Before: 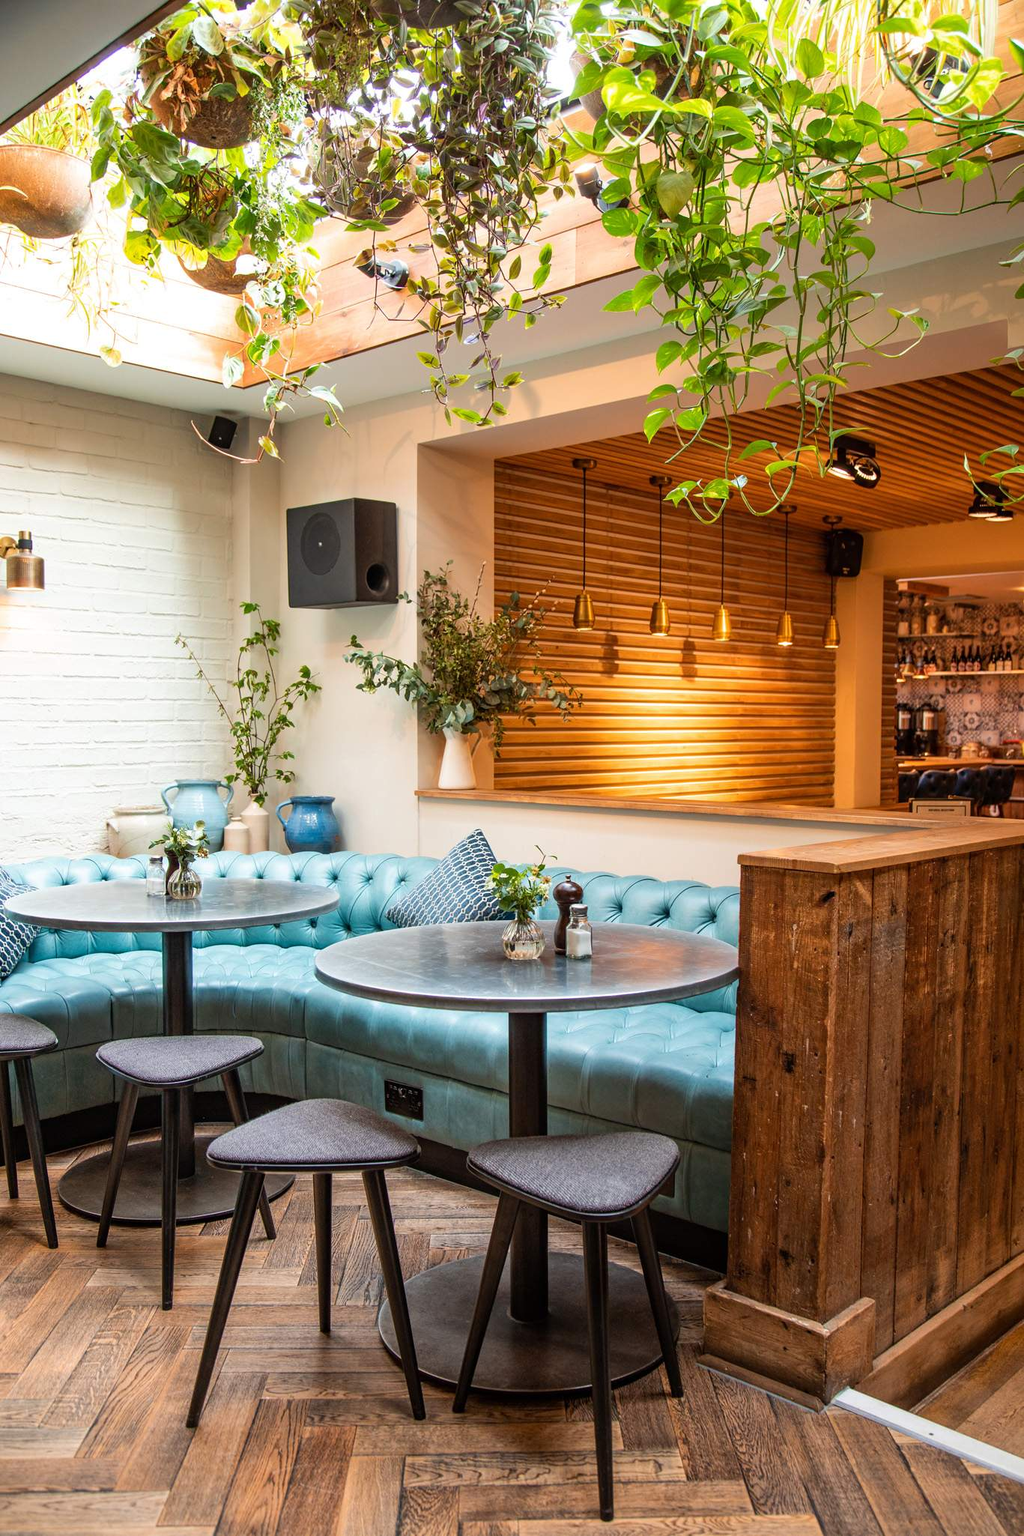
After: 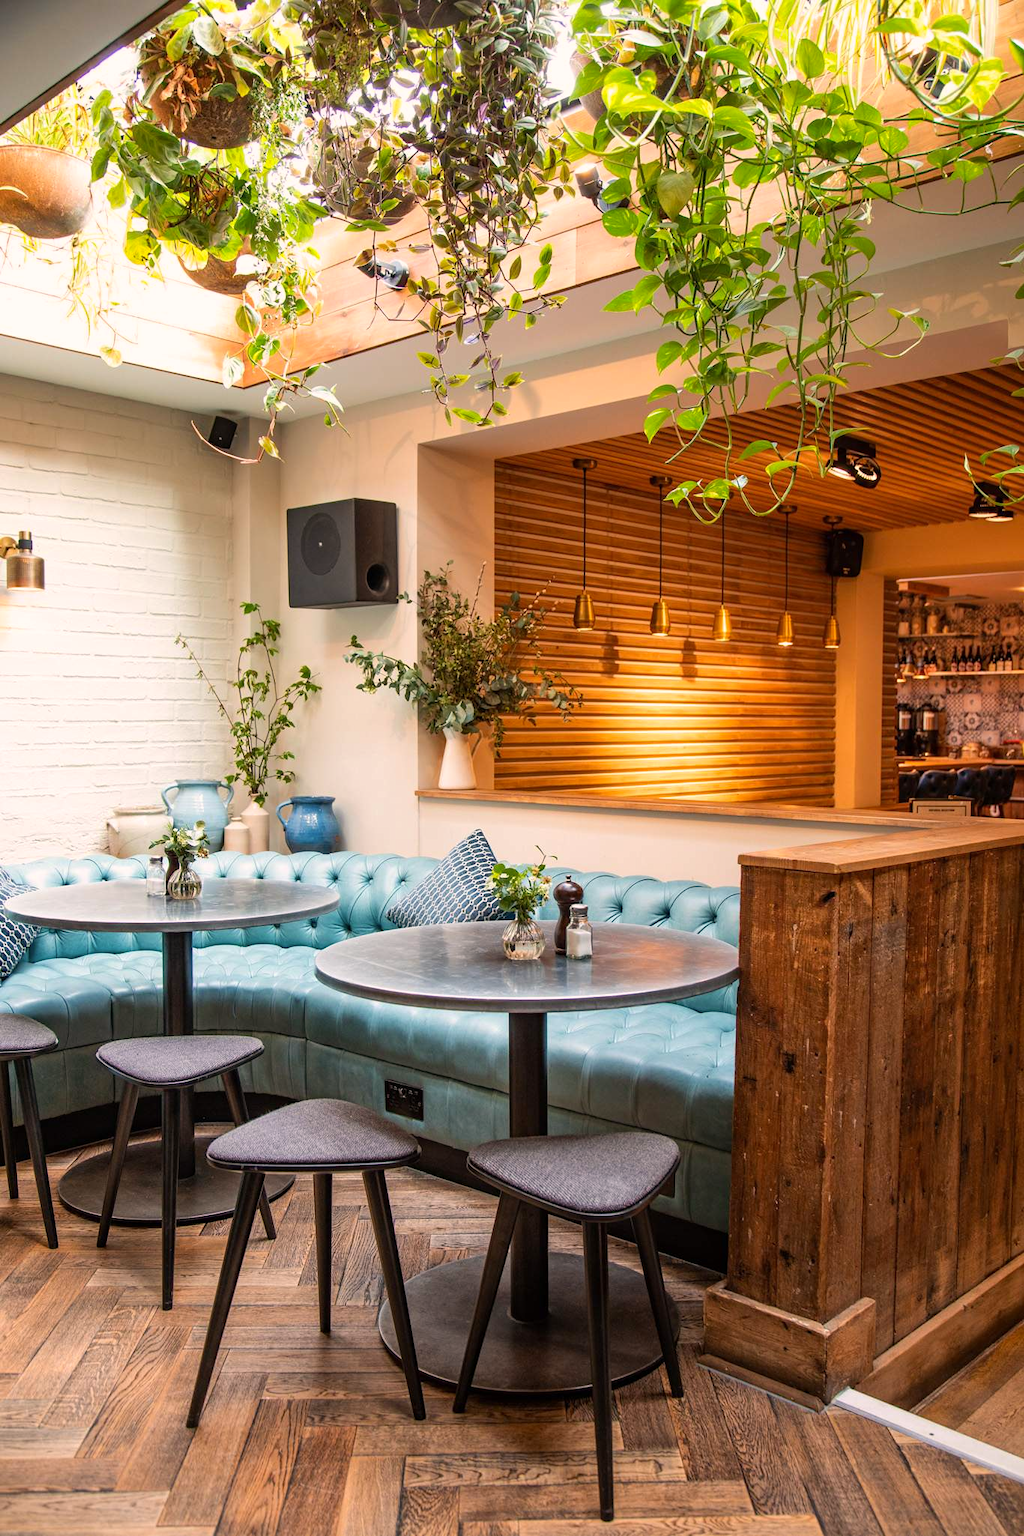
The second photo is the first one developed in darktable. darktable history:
color correction: highlights a* 5.74, highlights b* 4.8
